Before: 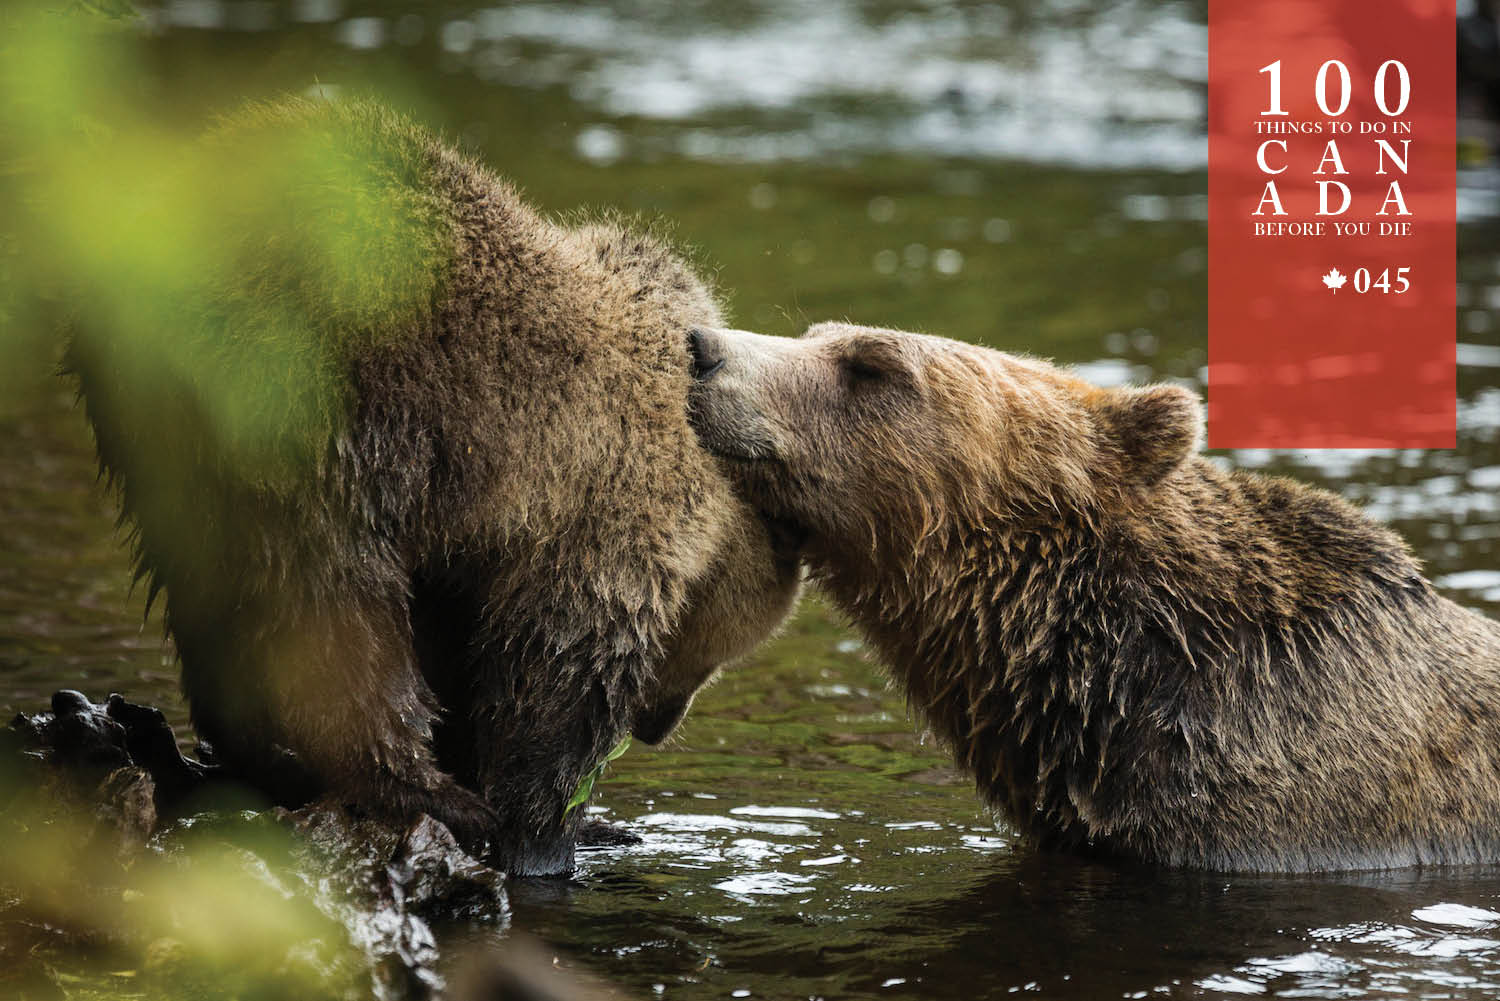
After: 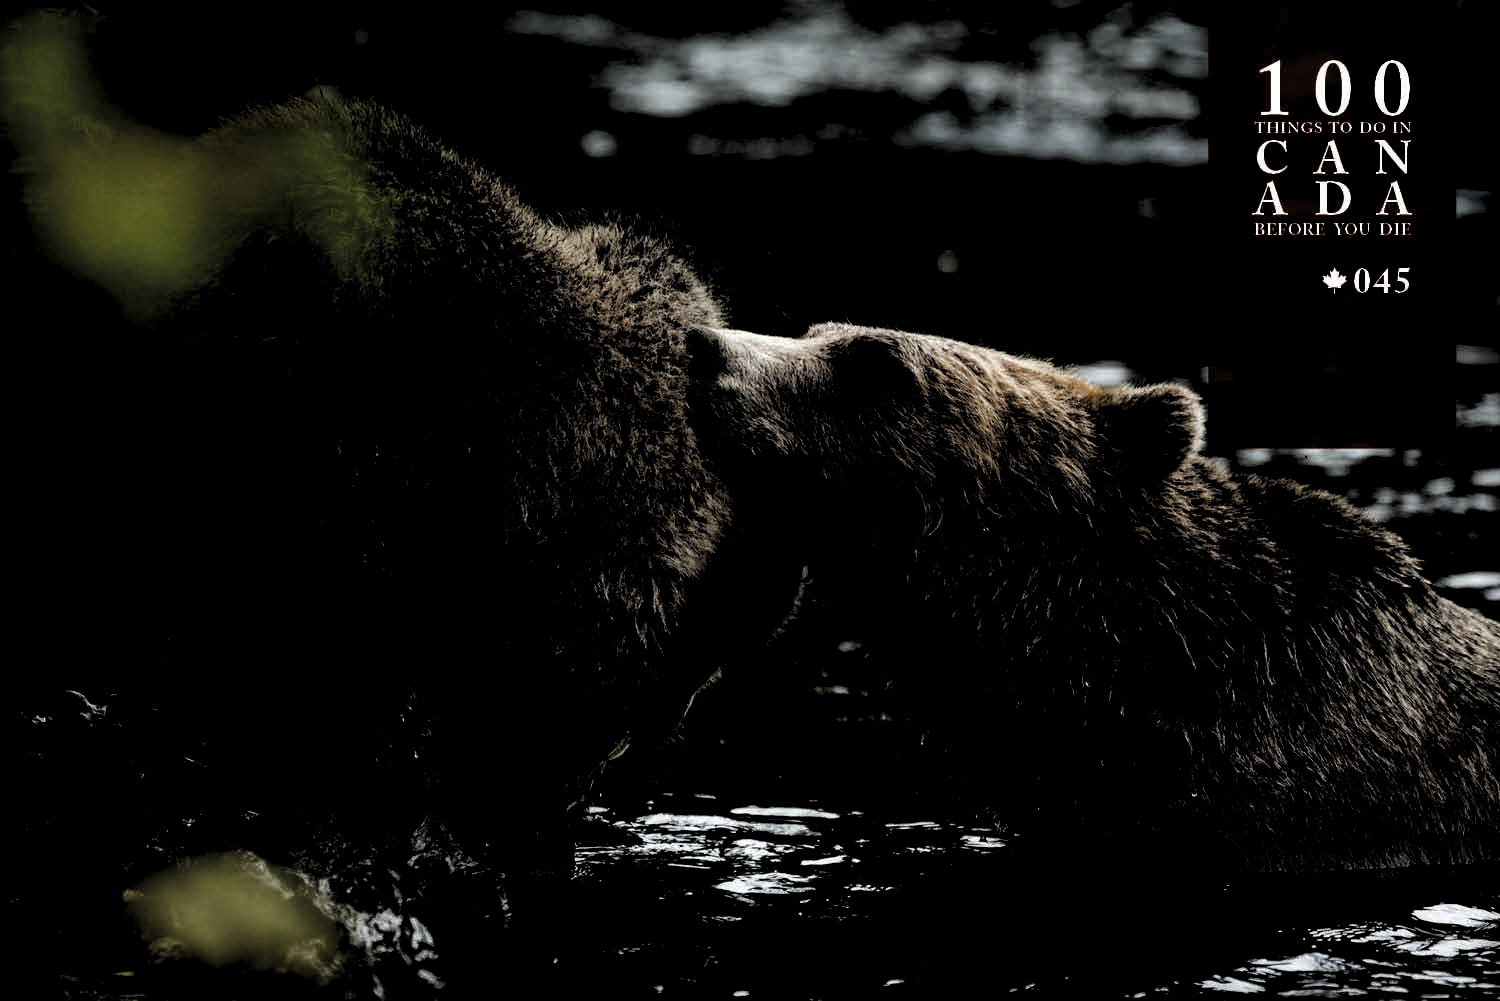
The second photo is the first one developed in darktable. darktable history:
haze removal: compatibility mode true, adaptive false
levels: levels [0.514, 0.759, 1]
